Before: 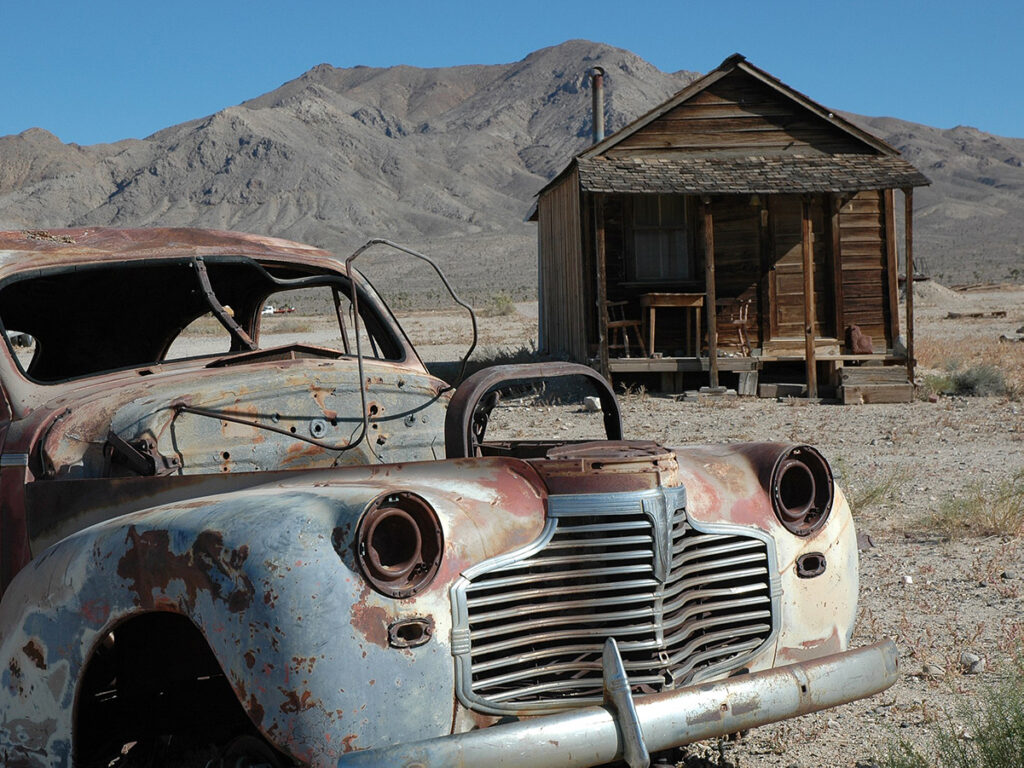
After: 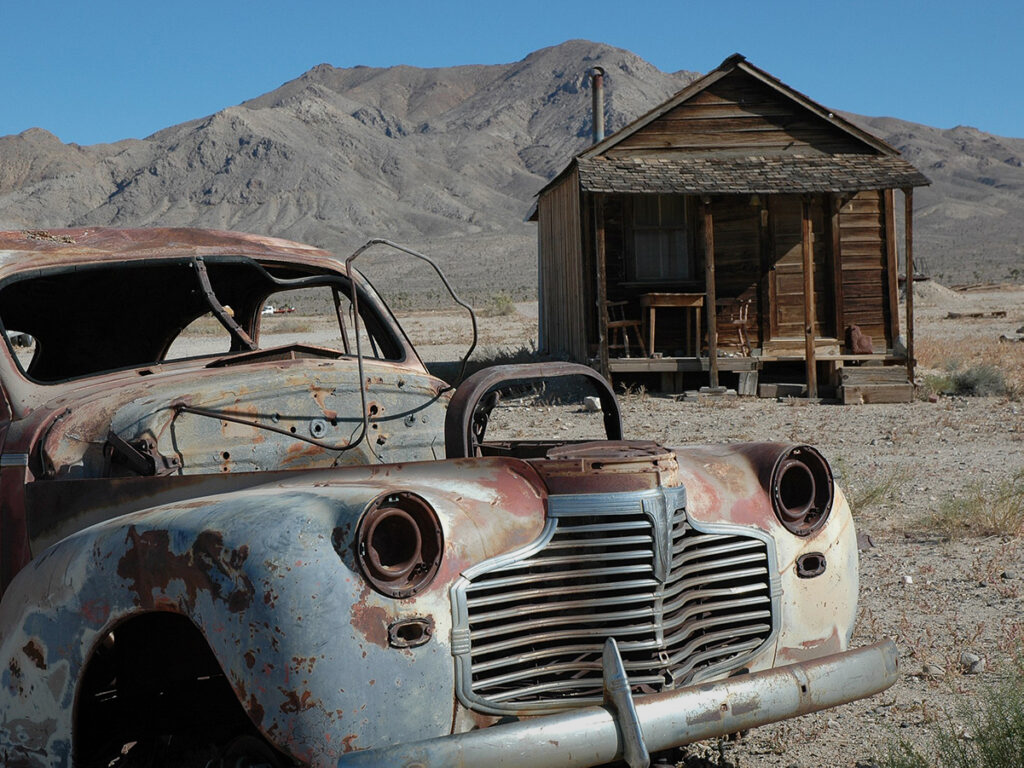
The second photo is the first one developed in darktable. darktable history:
graduated density: rotation -180°, offset 27.42
color correction: saturation 0.99
